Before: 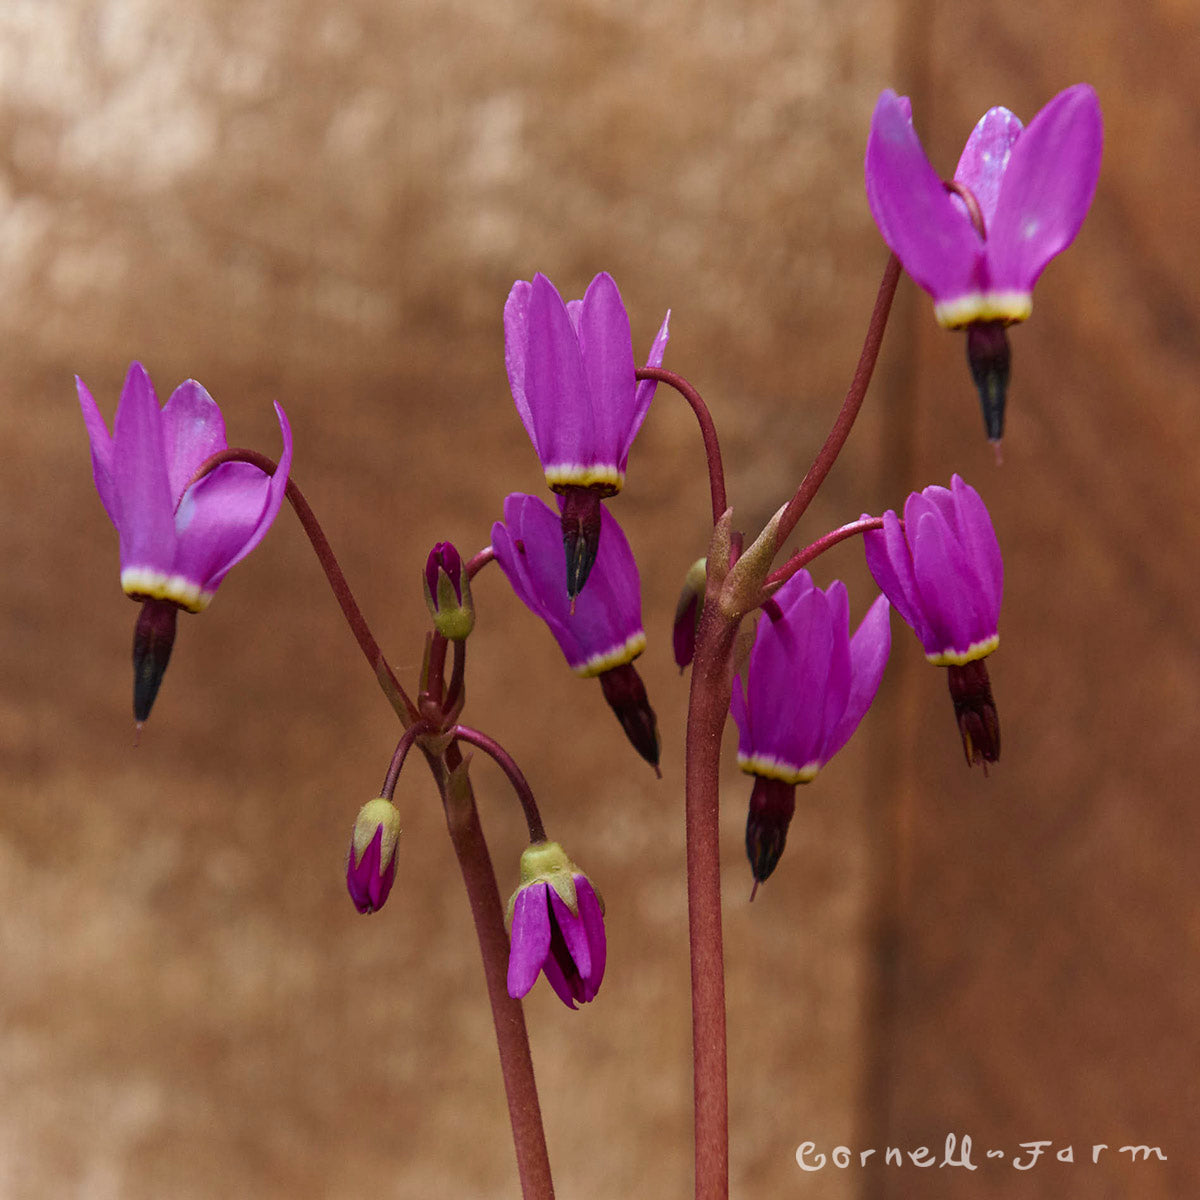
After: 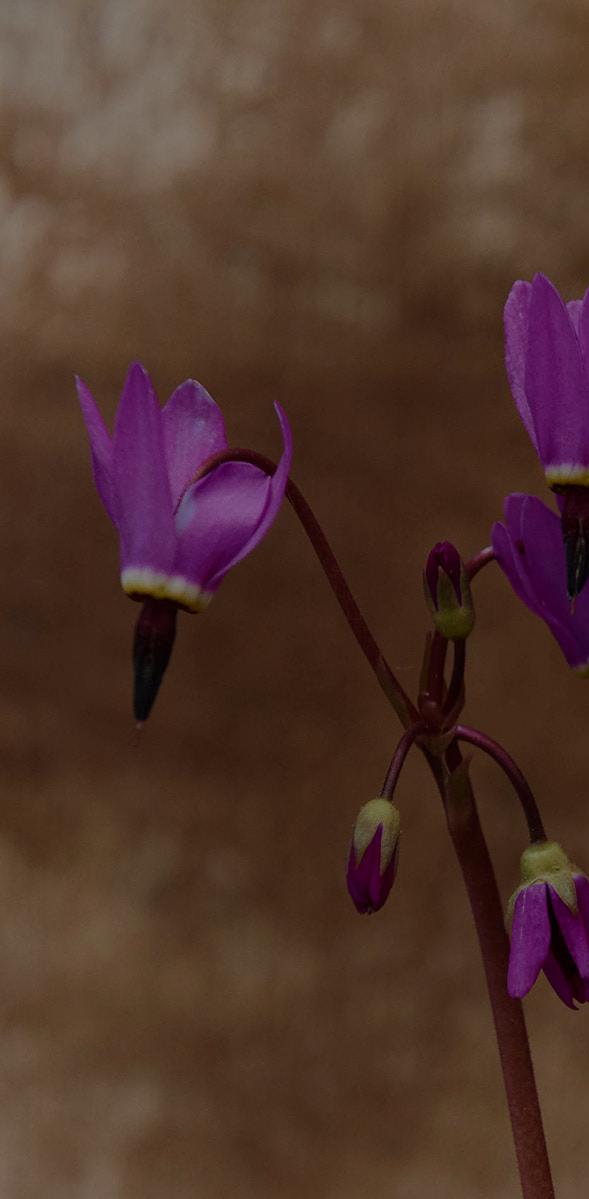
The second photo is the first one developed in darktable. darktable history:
crop and rotate: left 0%, top 0%, right 50.845%
tone equalizer: -8 EV -2 EV, -7 EV -2 EV, -6 EV -2 EV, -5 EV -2 EV, -4 EV -2 EV, -3 EV -2 EV, -2 EV -2 EV, -1 EV -1.63 EV, +0 EV -2 EV
